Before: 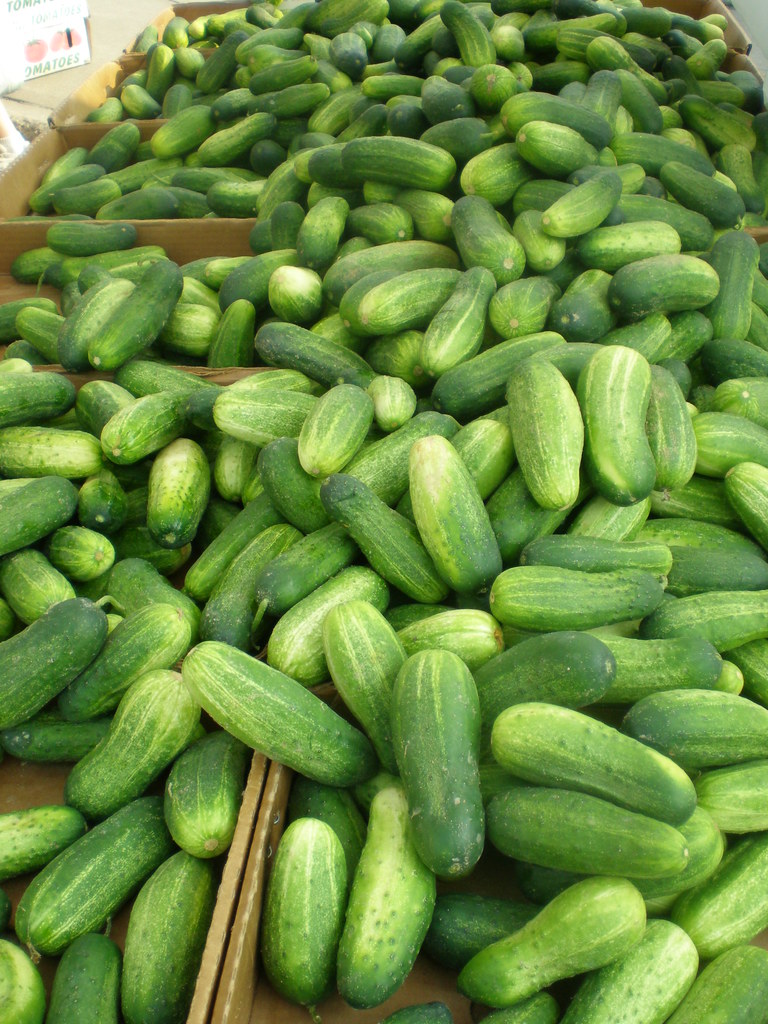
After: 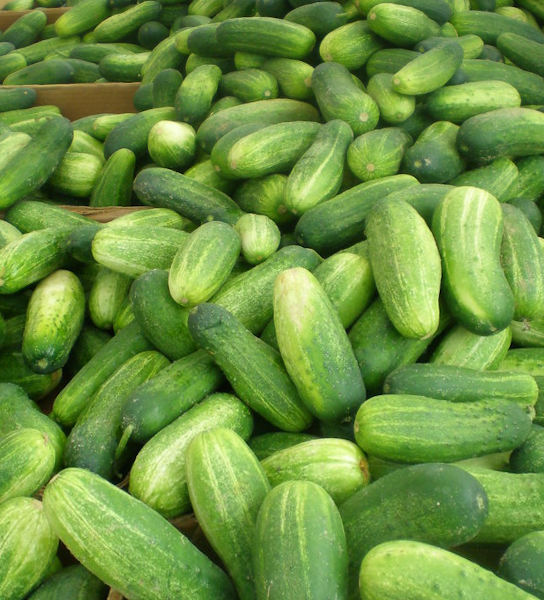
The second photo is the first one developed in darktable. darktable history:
rotate and perspective: rotation 0.72°, lens shift (vertical) -0.352, lens shift (horizontal) -0.051, crop left 0.152, crop right 0.859, crop top 0.019, crop bottom 0.964
crop and rotate: left 9.345%, top 7.22%, right 4.982%, bottom 32.331%
